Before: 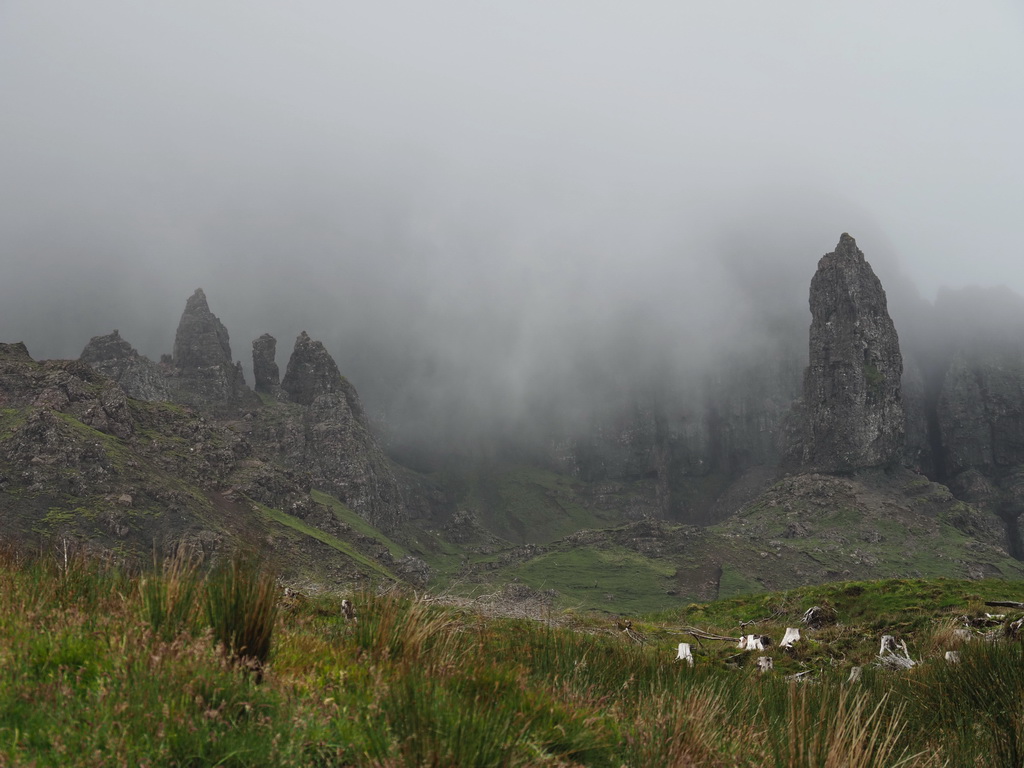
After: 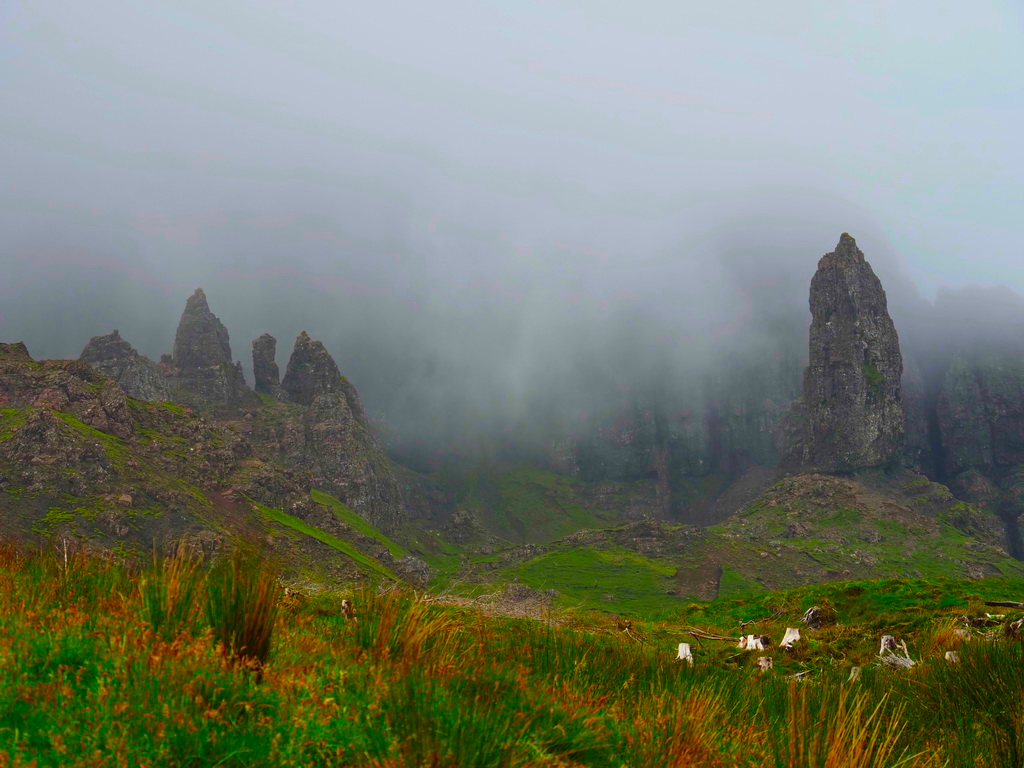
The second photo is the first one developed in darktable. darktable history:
color correction: saturation 3
